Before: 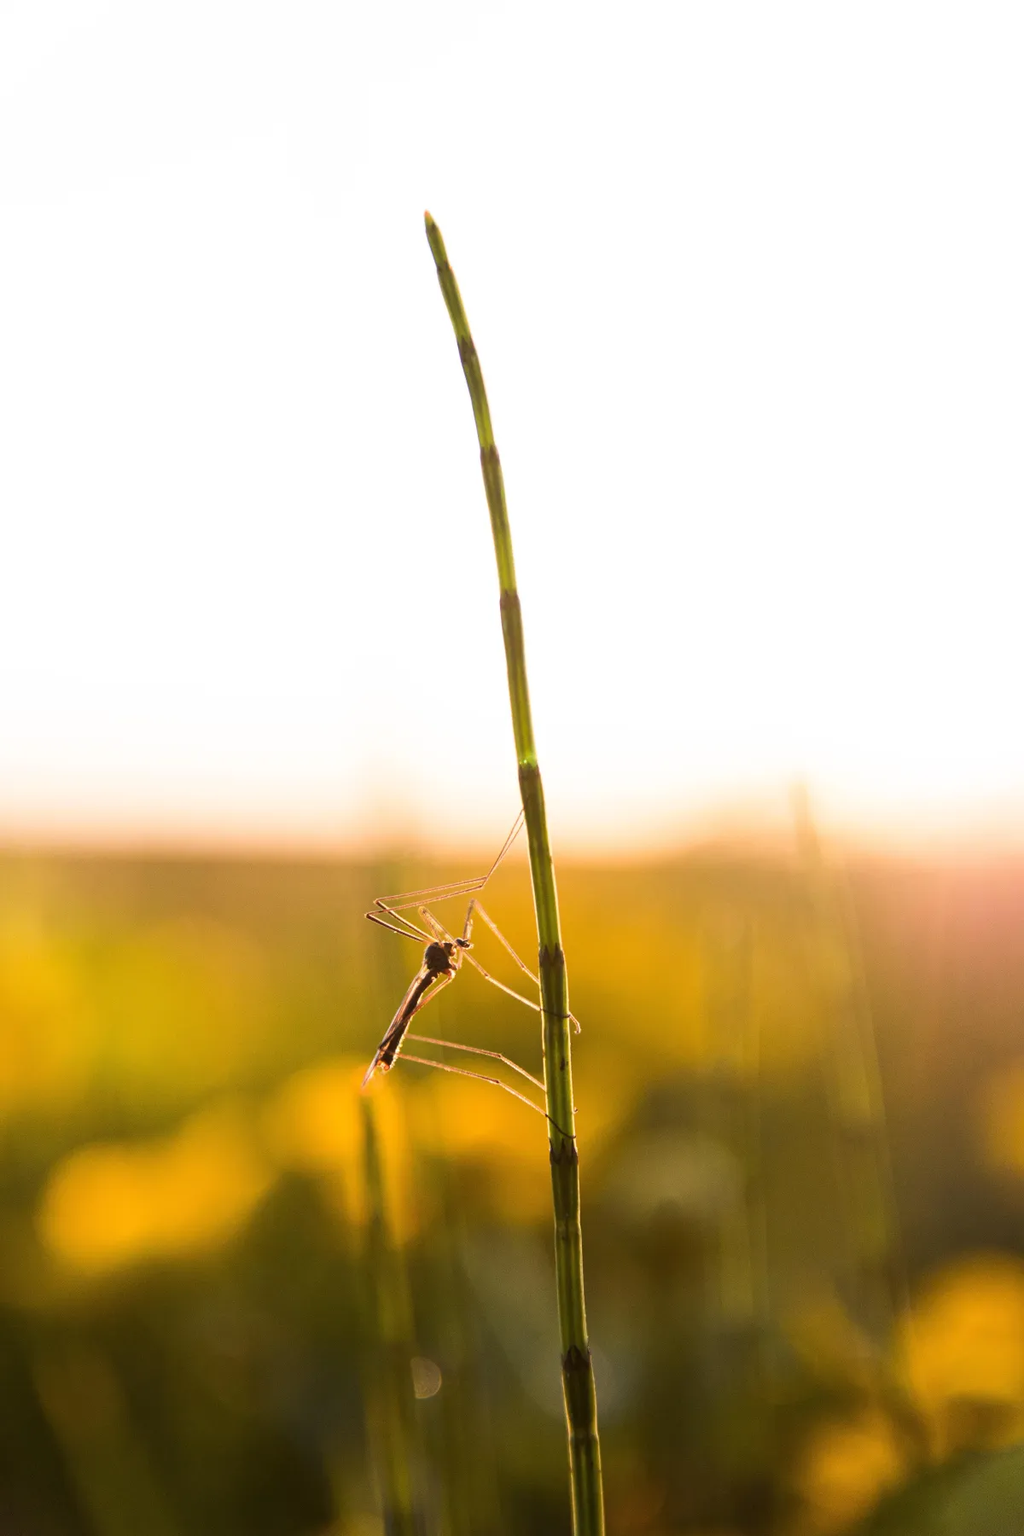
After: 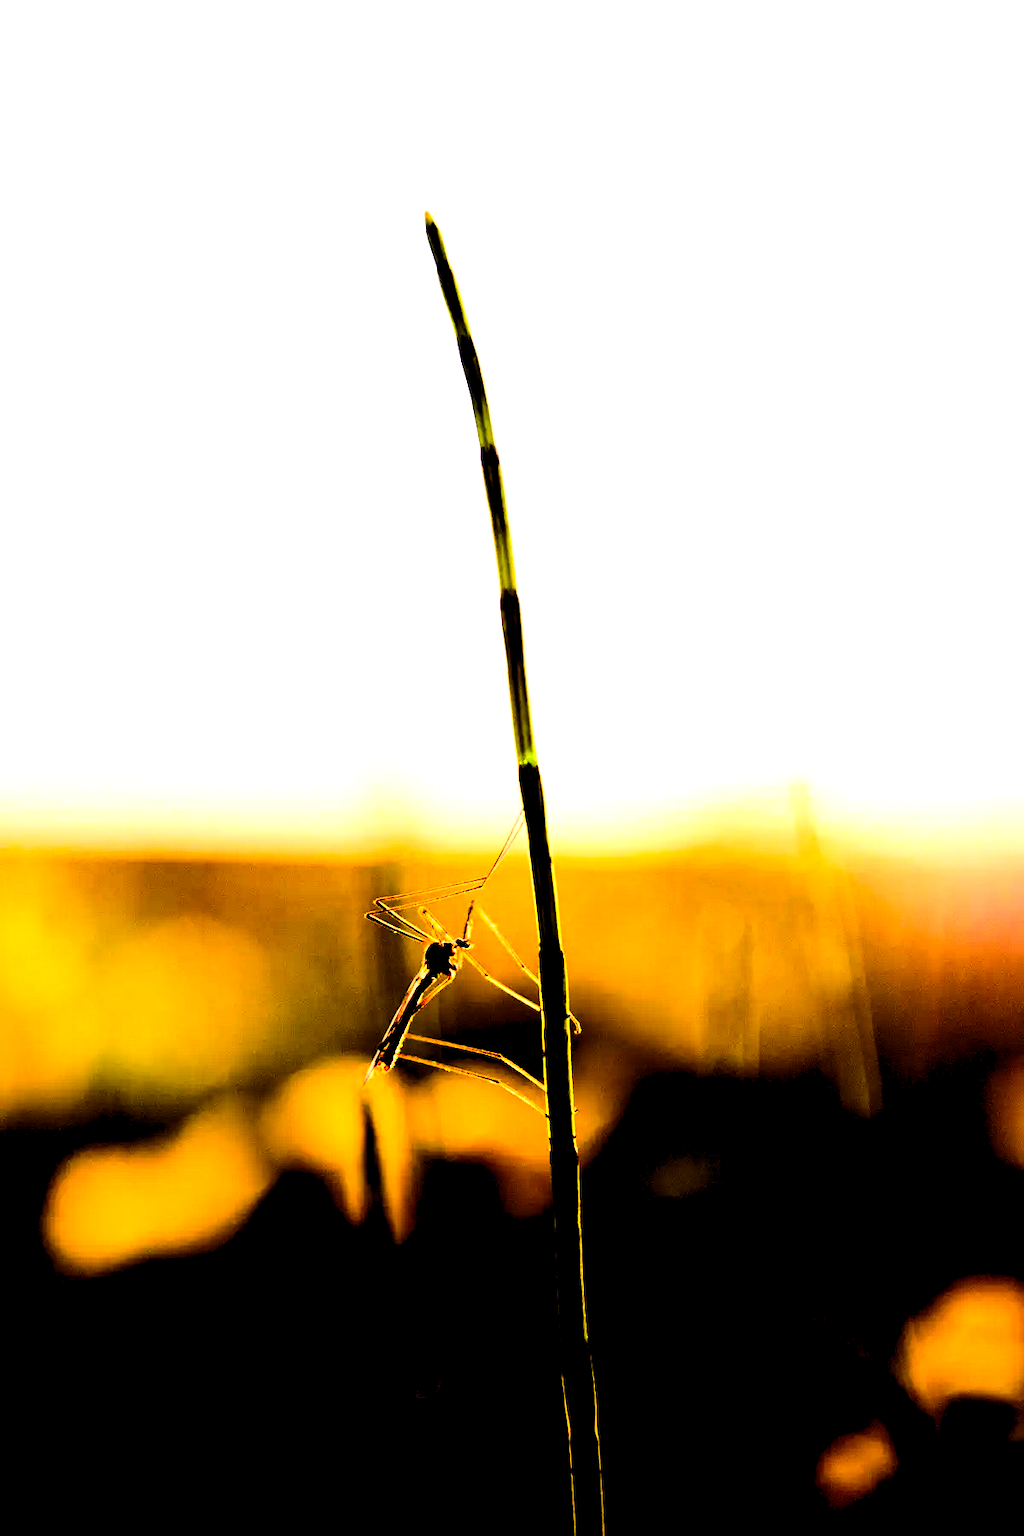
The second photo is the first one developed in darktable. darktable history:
contrast brightness saturation: contrast 0.761, brightness -0.986, saturation 0.985
levels: levels [0.062, 0.494, 0.925]
